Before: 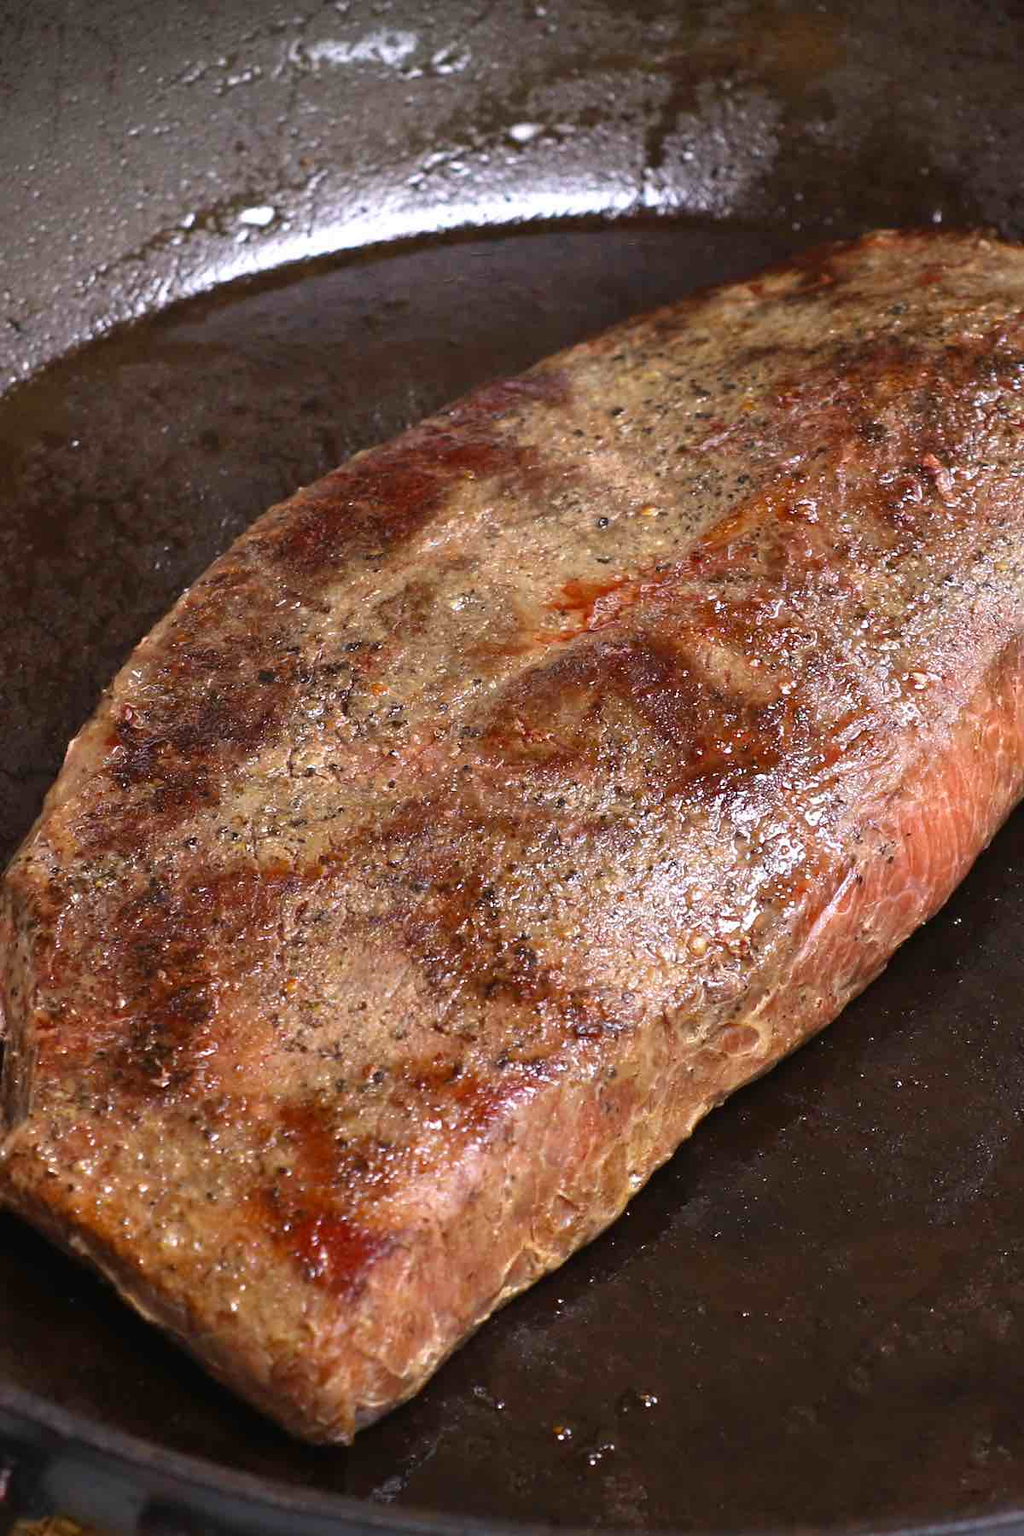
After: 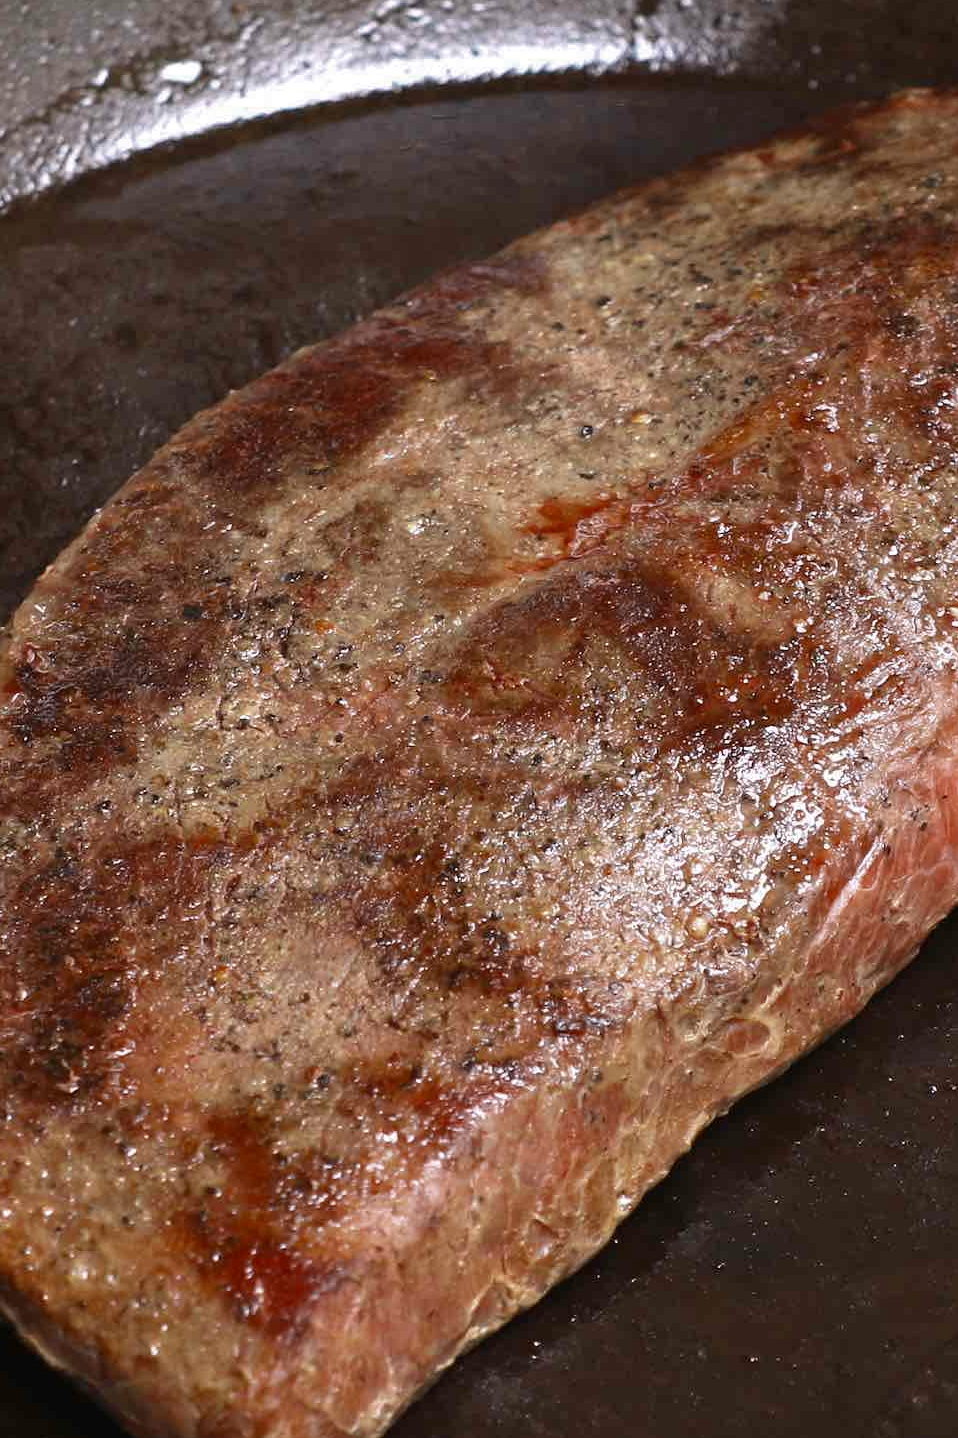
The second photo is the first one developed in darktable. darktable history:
color zones: curves: ch0 [(0, 0.5) (0.125, 0.4) (0.25, 0.5) (0.375, 0.4) (0.5, 0.4) (0.625, 0.35) (0.75, 0.35) (0.875, 0.5)]; ch1 [(0, 0.35) (0.125, 0.45) (0.25, 0.35) (0.375, 0.35) (0.5, 0.35) (0.625, 0.35) (0.75, 0.45) (0.875, 0.35)]; ch2 [(0, 0.6) (0.125, 0.5) (0.25, 0.5) (0.375, 0.6) (0.5, 0.6) (0.625, 0.5) (0.75, 0.5) (0.875, 0.5)]
crop and rotate: left 10.071%, top 10.071%, right 10.02%, bottom 10.02%
